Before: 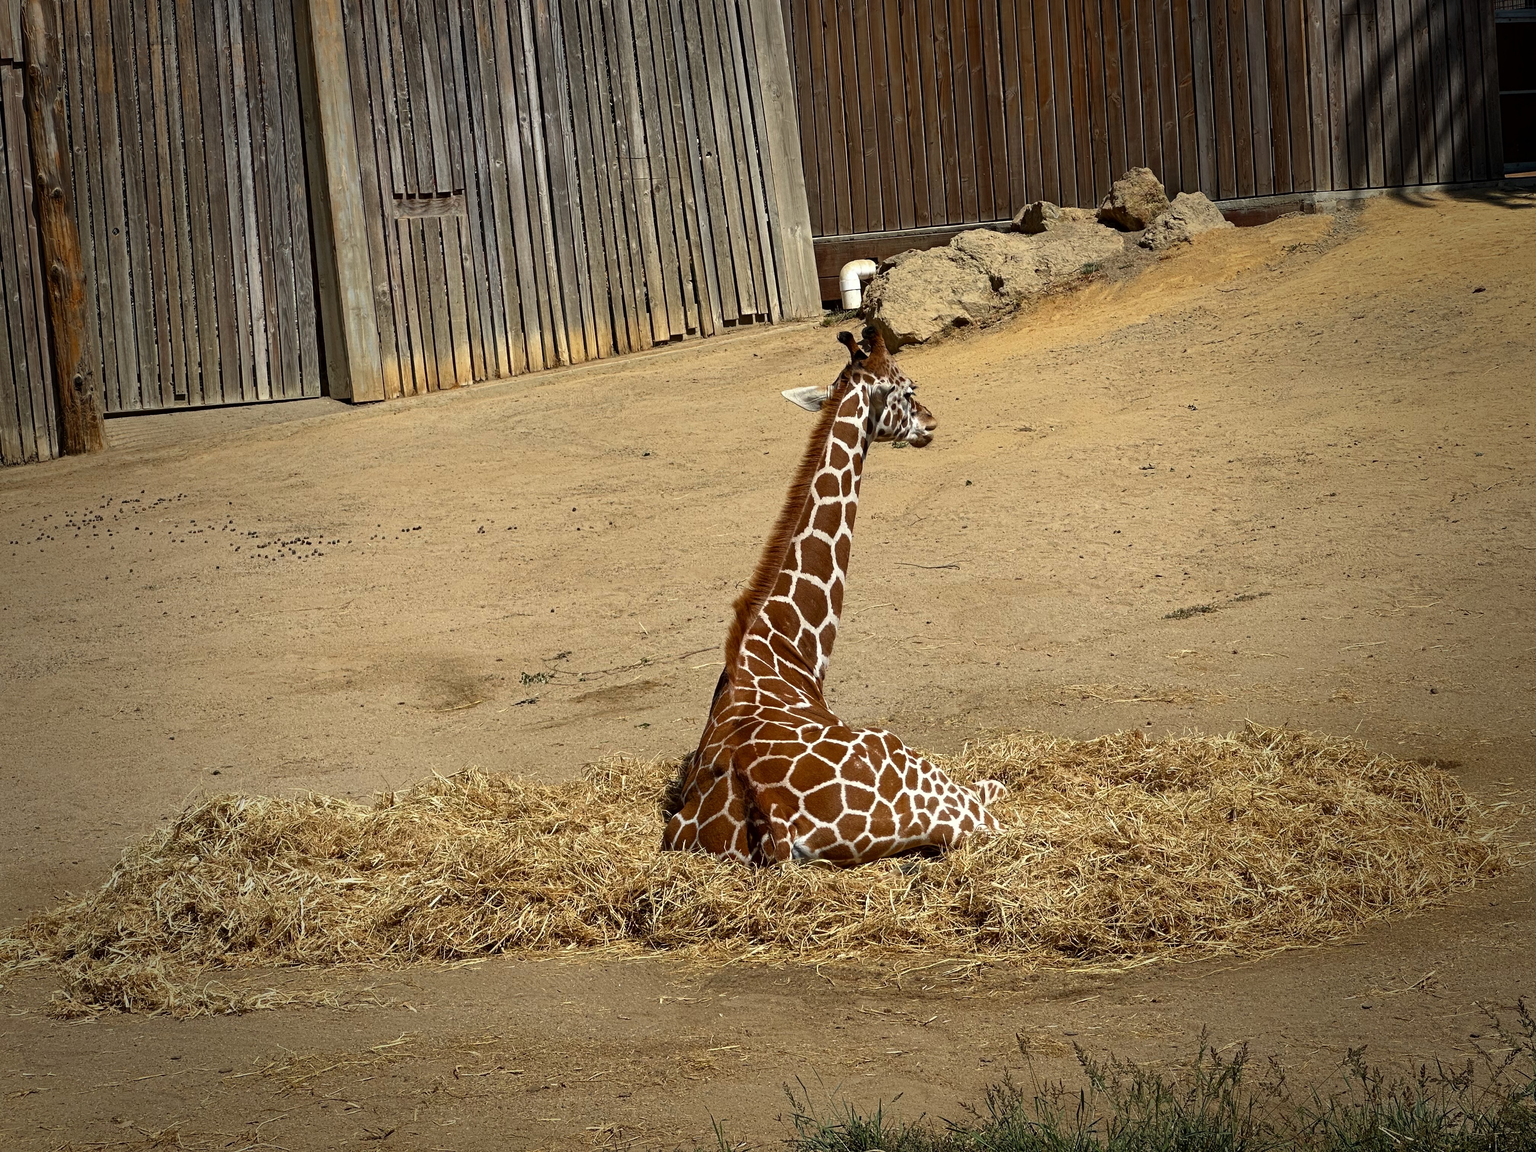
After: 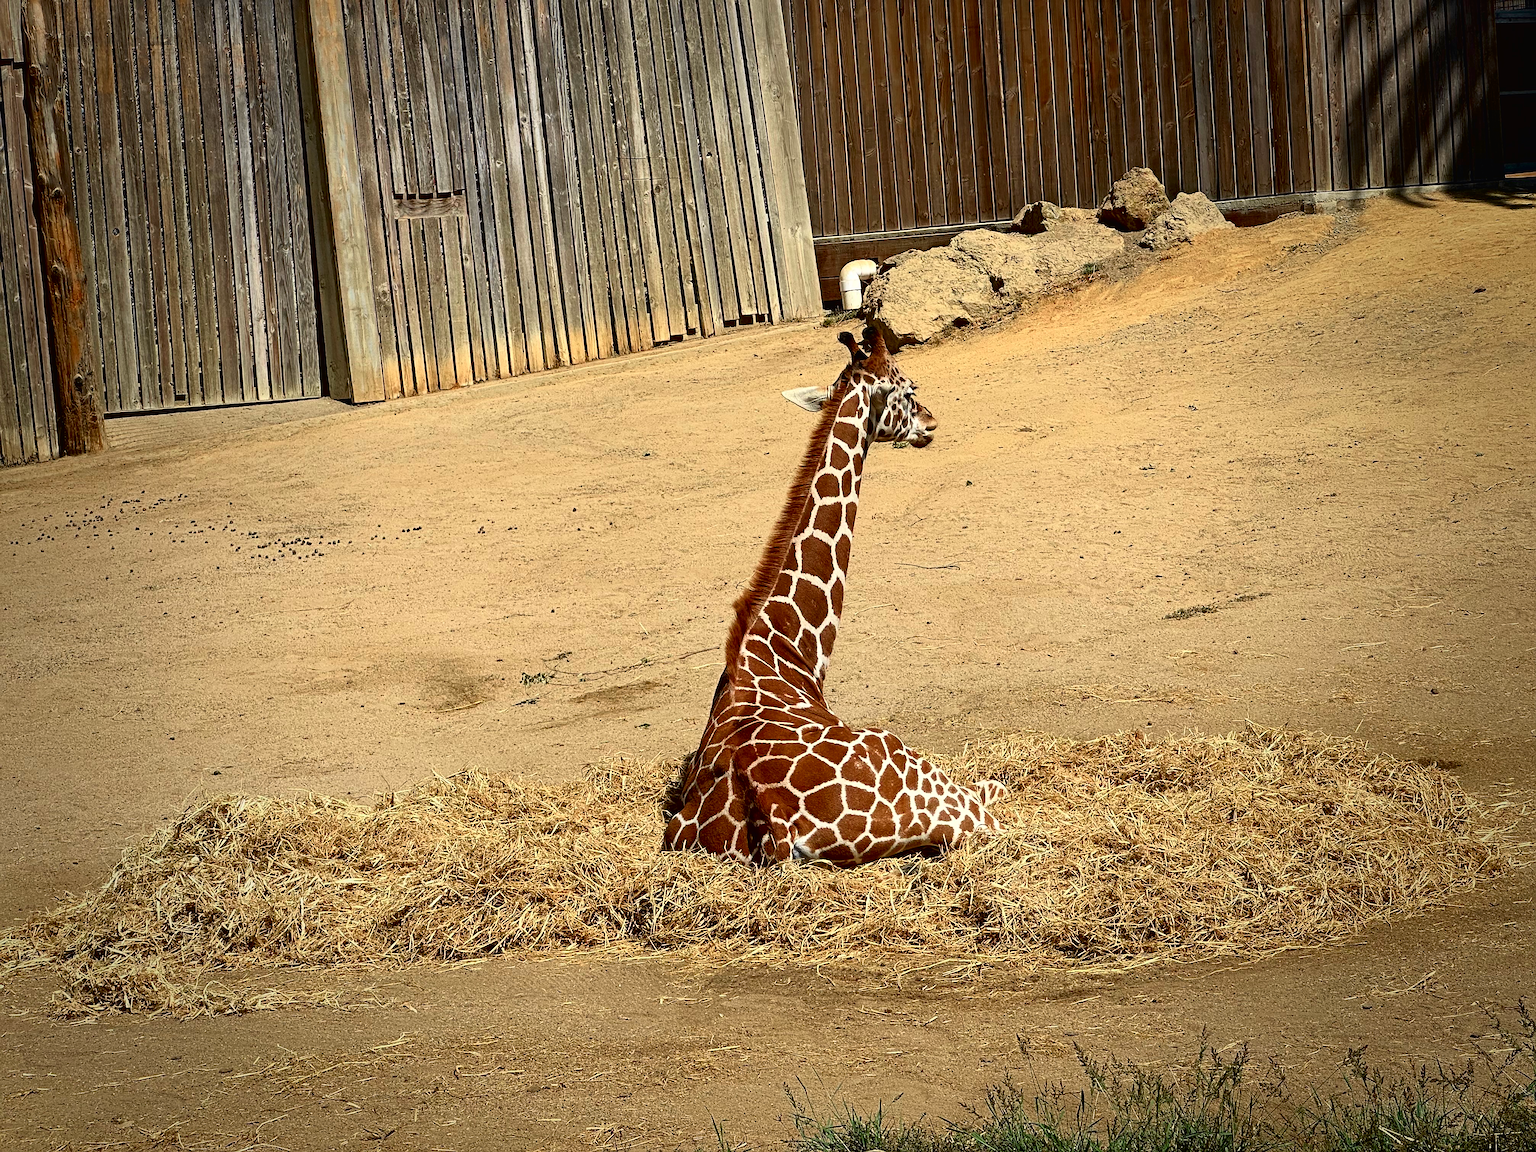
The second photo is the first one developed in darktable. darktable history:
sharpen: amount 0.476
exposure: compensate highlight preservation false
tone curve: curves: ch0 [(0, 0.013) (0.054, 0.018) (0.205, 0.191) (0.289, 0.292) (0.39, 0.424) (0.493, 0.551) (0.647, 0.752) (0.796, 0.887) (1, 0.998)]; ch1 [(0, 0) (0.371, 0.339) (0.477, 0.452) (0.494, 0.495) (0.501, 0.501) (0.51, 0.516) (0.54, 0.557) (0.572, 0.605) (0.66, 0.701) (0.783, 0.804) (1, 1)]; ch2 [(0, 0) (0.32, 0.281) (0.403, 0.399) (0.441, 0.428) (0.47, 0.469) (0.498, 0.496) (0.524, 0.543) (0.551, 0.579) (0.633, 0.665) (0.7, 0.711) (1, 1)], color space Lab, independent channels, preserve colors none
